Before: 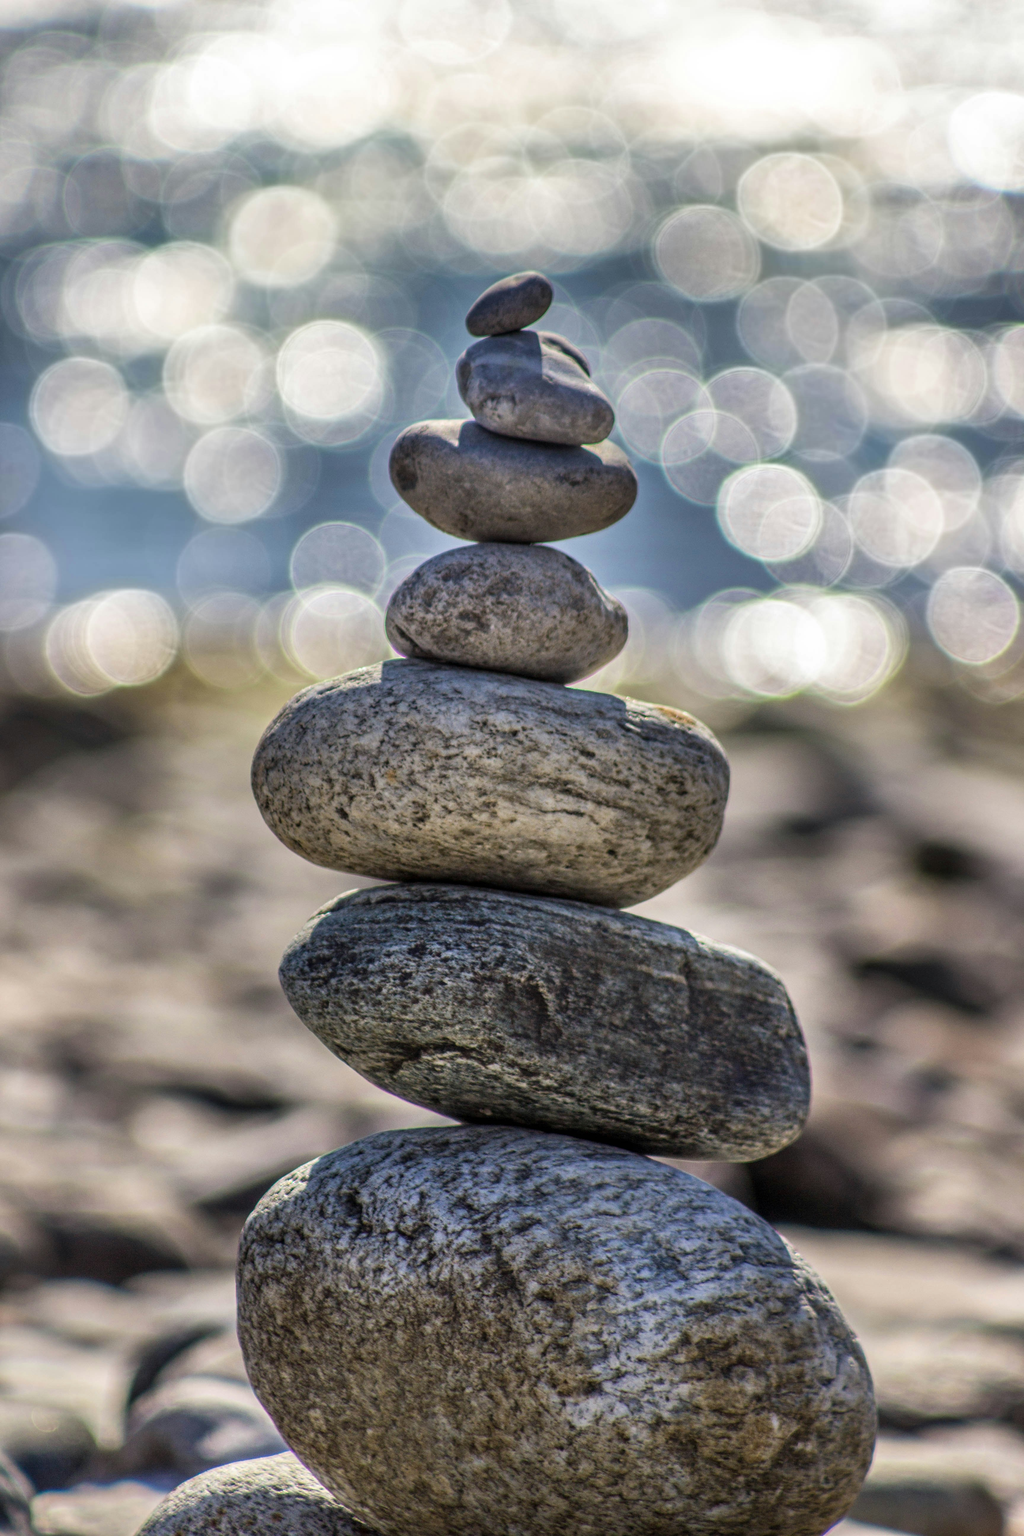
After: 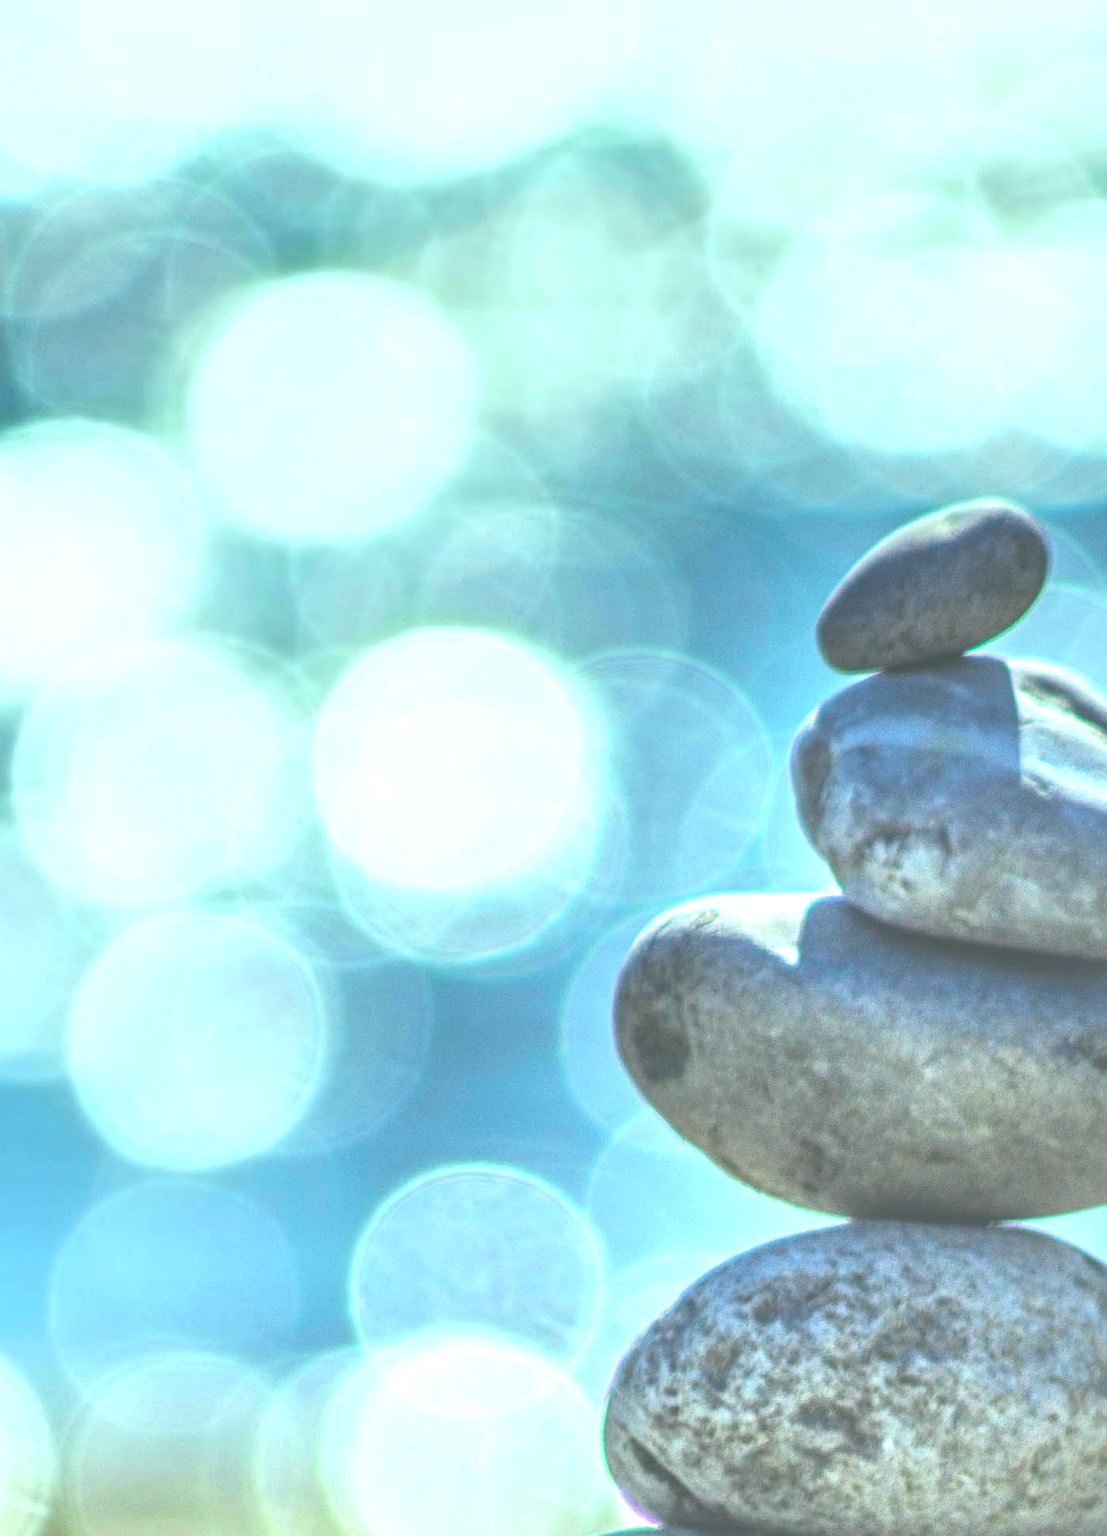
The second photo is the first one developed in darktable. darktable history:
exposure: black level correction -0.072, exposure 0.502 EV, compensate exposure bias true, compensate highlight preservation false
color balance rgb: highlights gain › chroma 4.055%, highlights gain › hue 202.44°, white fulcrum 0.088 EV, perceptual saturation grading › global saturation 30.61%
levels: levels [0.072, 0.414, 0.976]
crop: left 15.47%, top 5.451%, right 43.8%, bottom 56.913%
local contrast: highlights 19%, detail 186%
